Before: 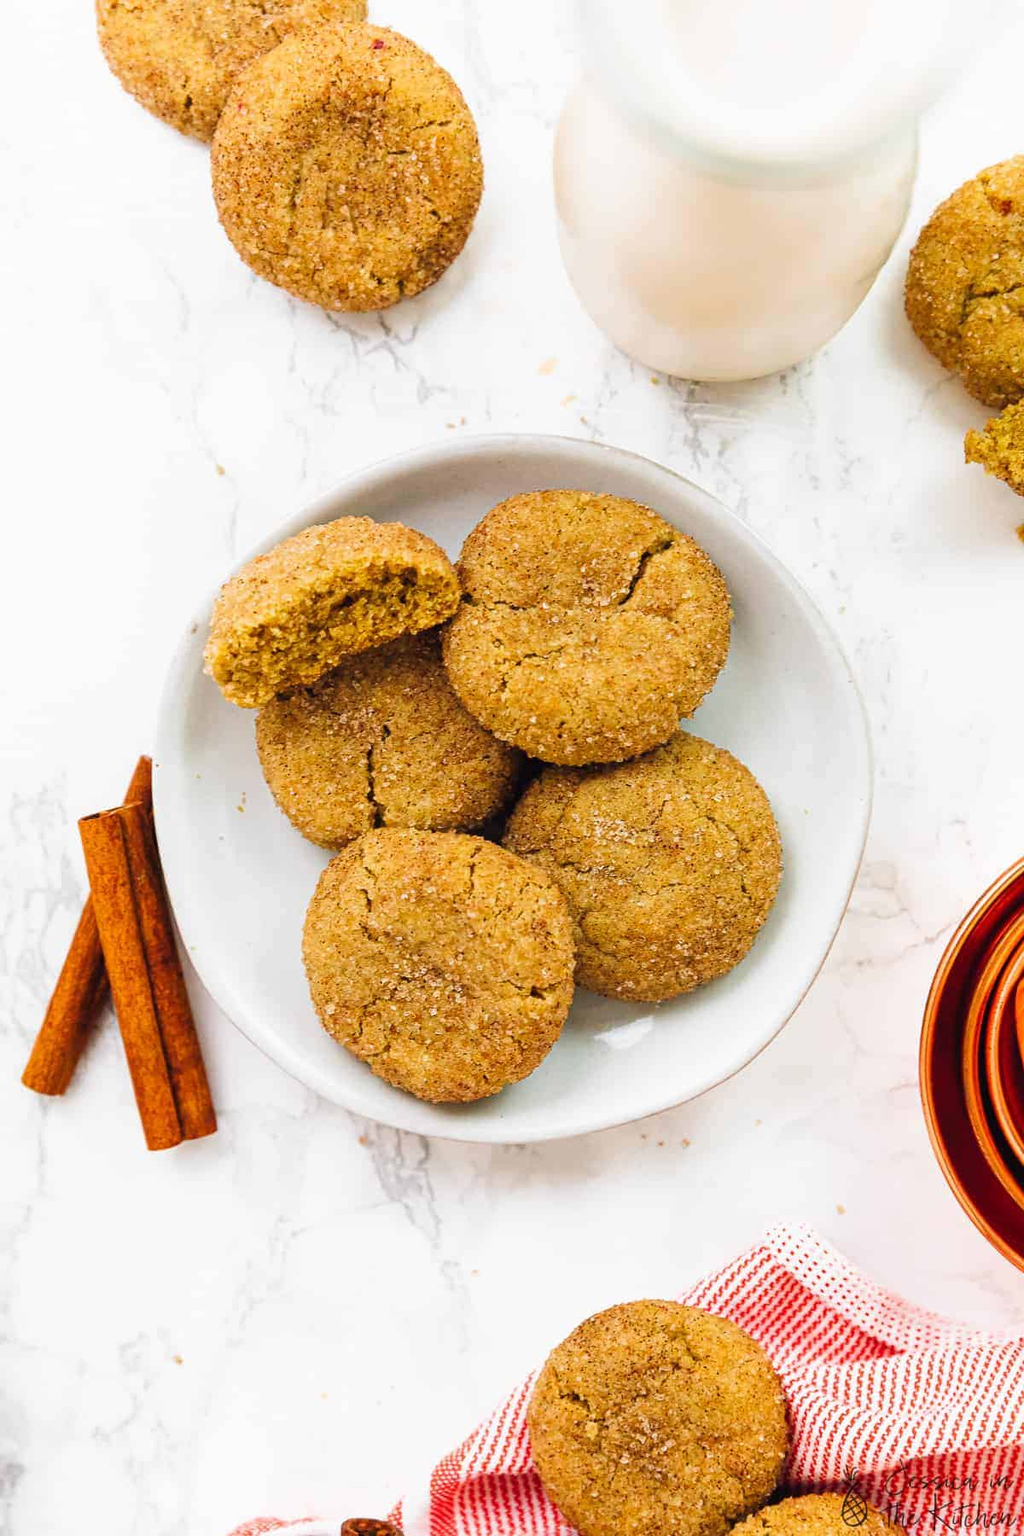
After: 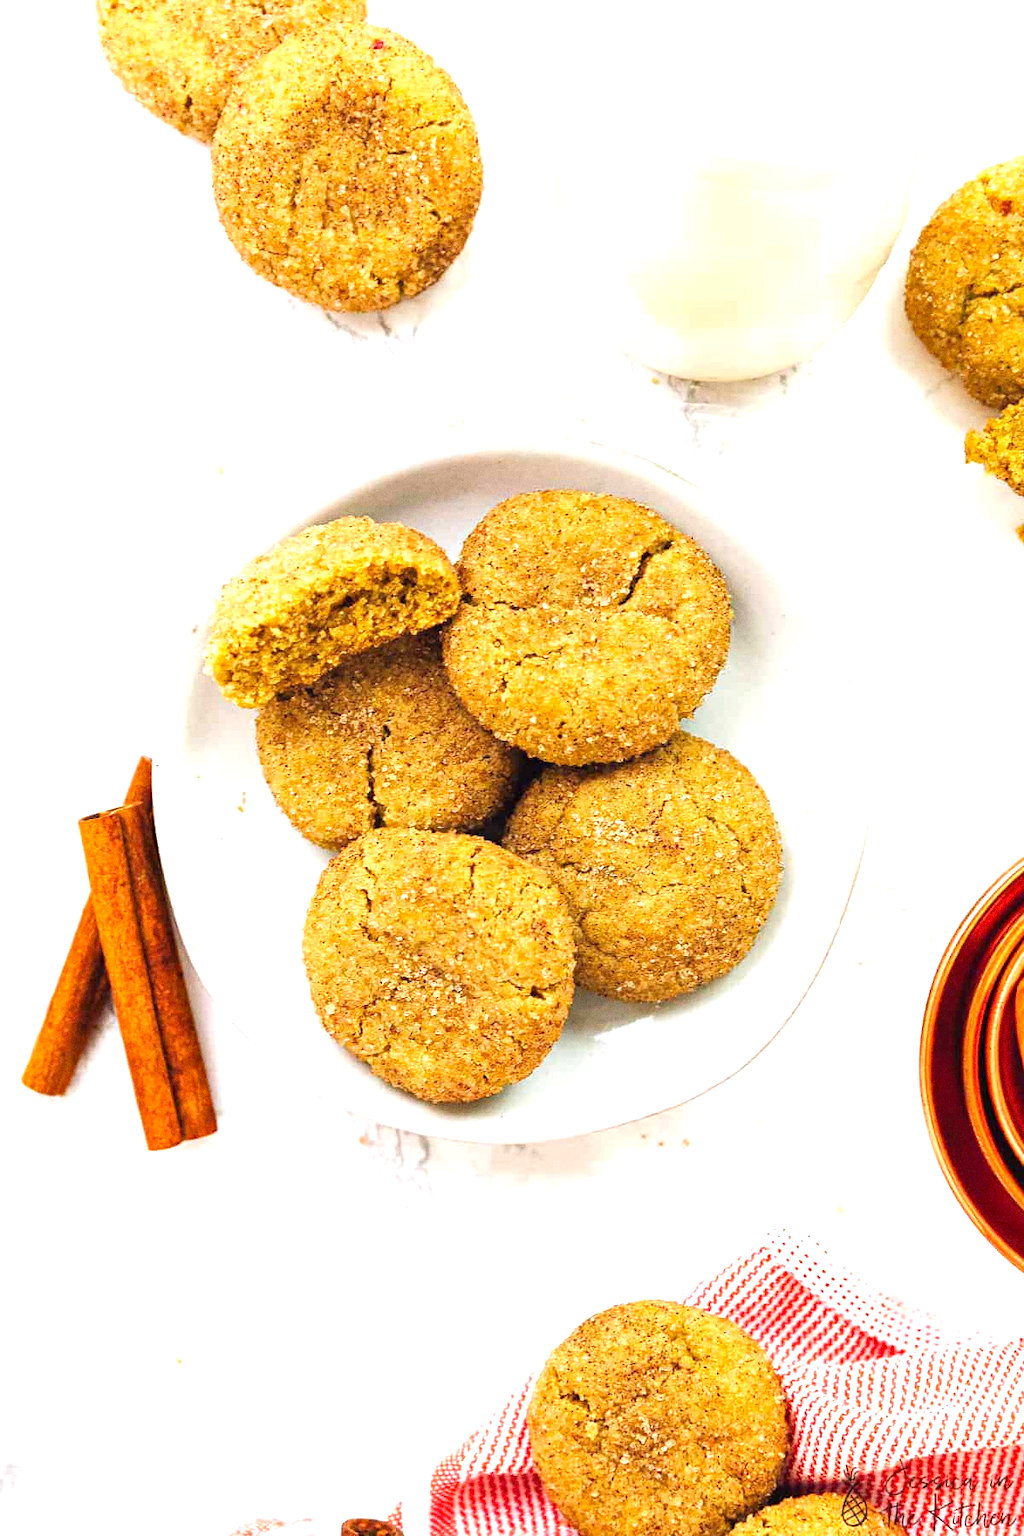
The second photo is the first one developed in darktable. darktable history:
haze removal: compatibility mode true, adaptive false
exposure: exposure 0.785 EV, compensate highlight preservation false
grain: coarseness 0.09 ISO
